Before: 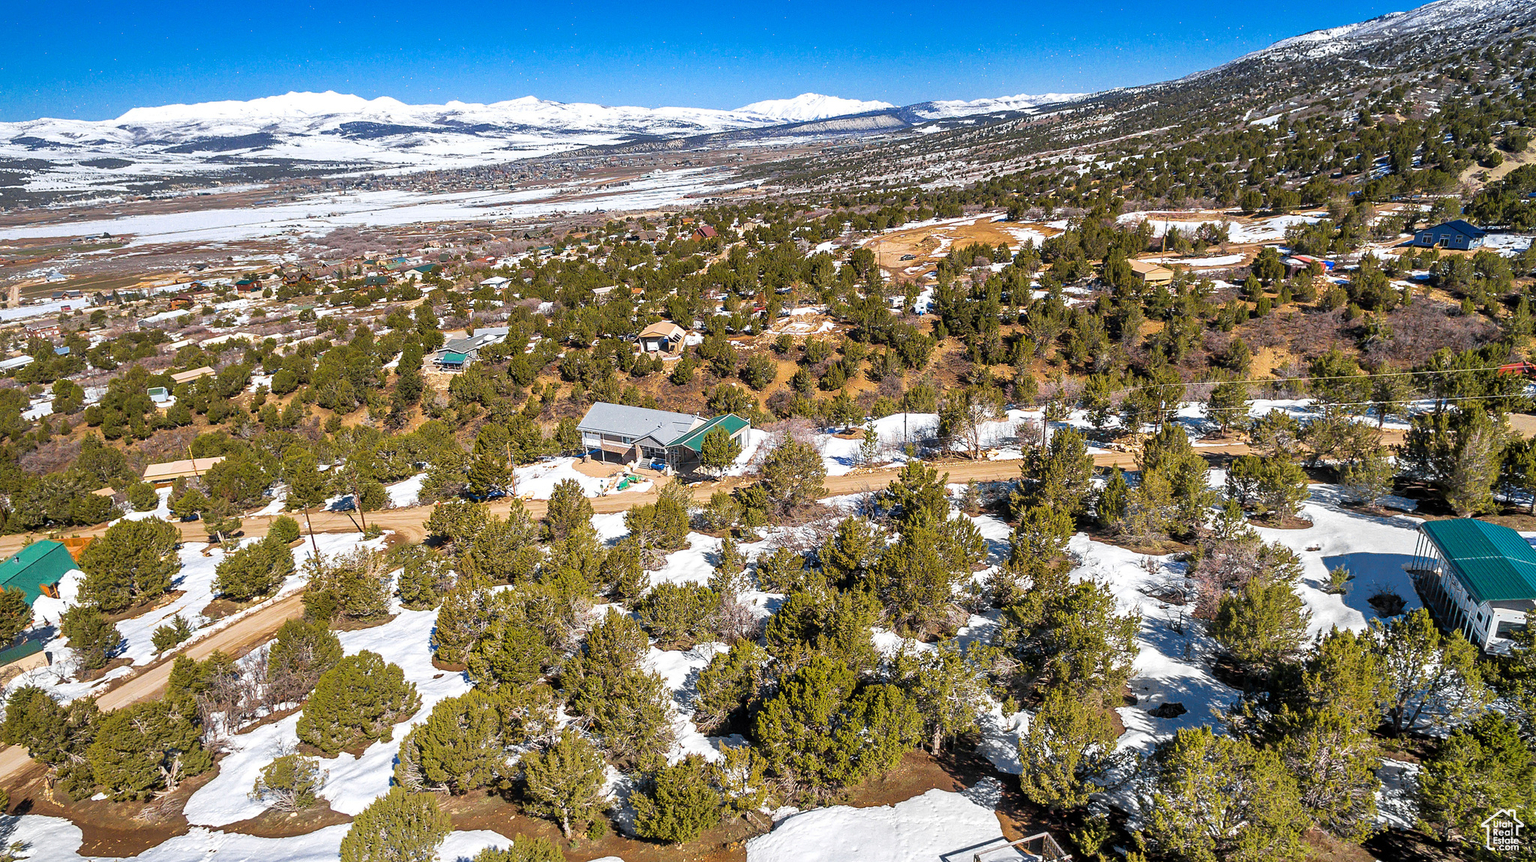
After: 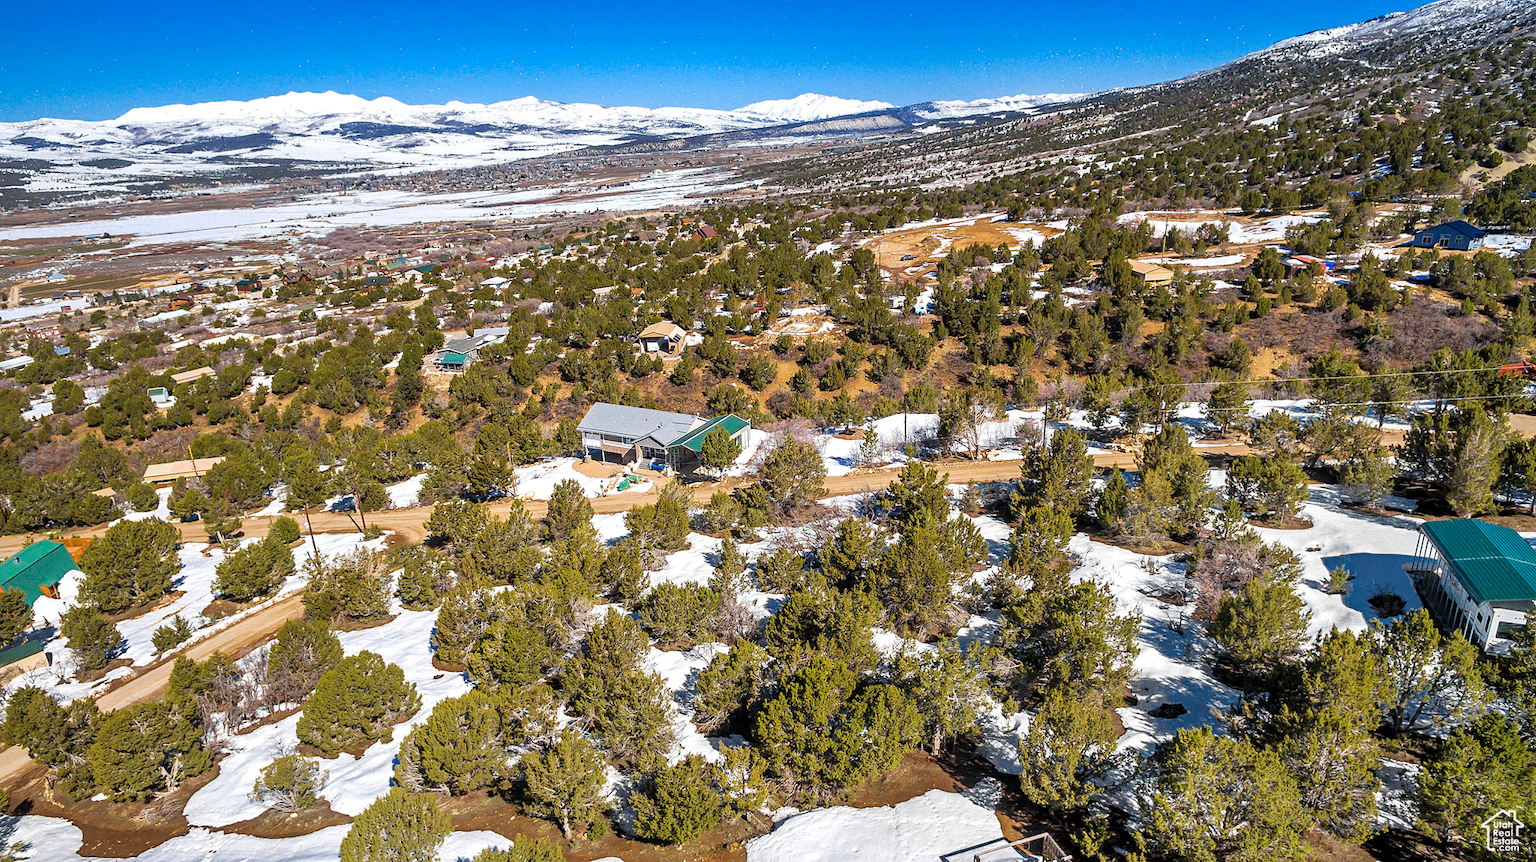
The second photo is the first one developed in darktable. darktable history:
tone equalizer: -8 EV 0.042 EV
haze removal: compatibility mode true, adaptive false
